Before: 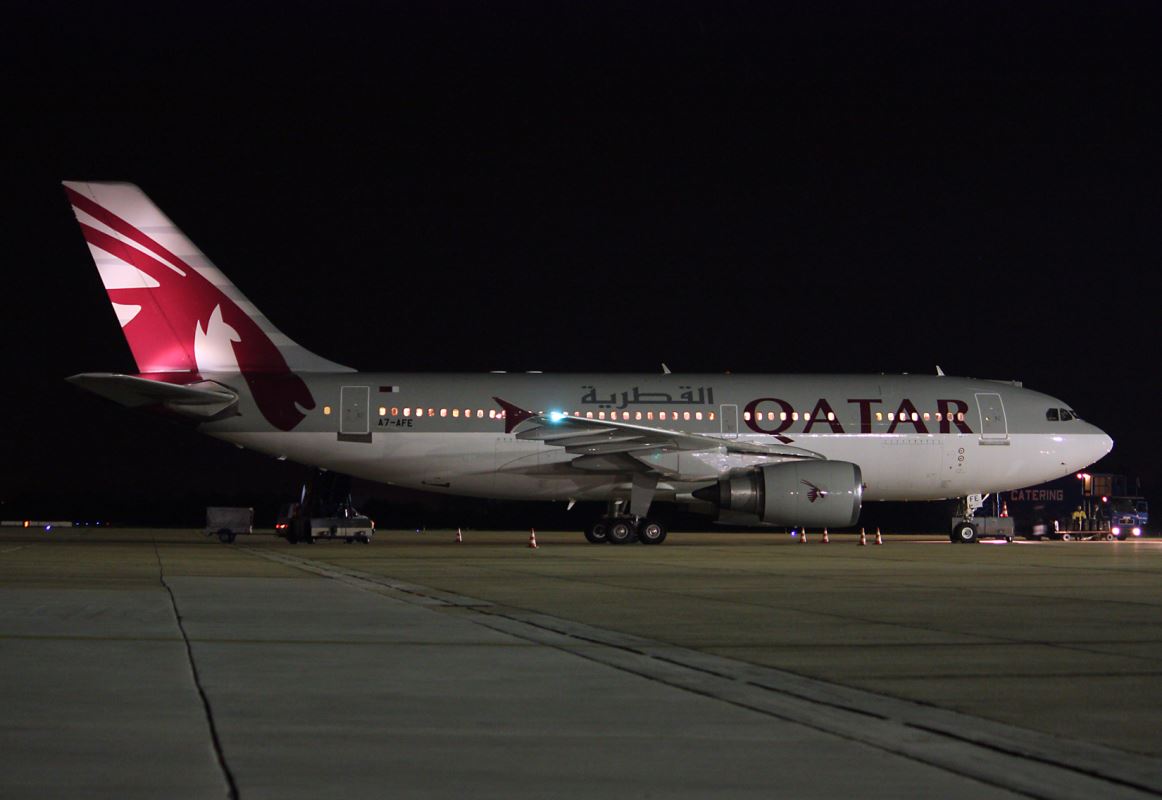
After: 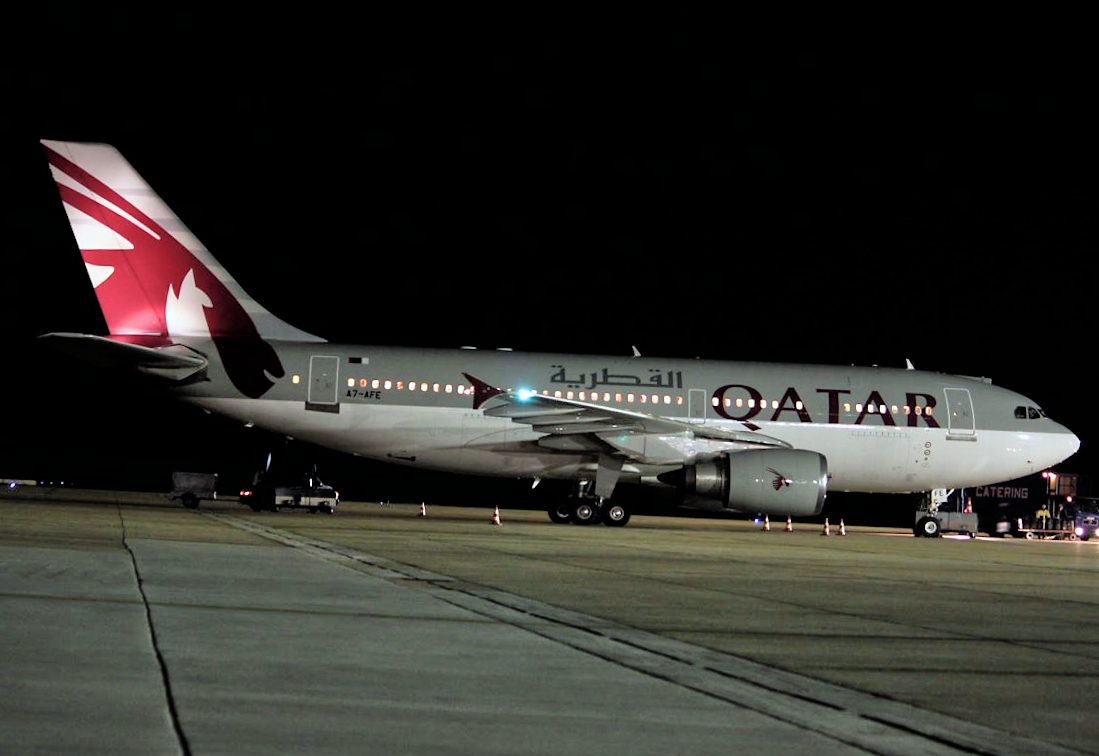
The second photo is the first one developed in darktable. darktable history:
crop and rotate: angle -2.29°
filmic rgb: black relative exposure -6.45 EV, white relative exposure 2.43 EV, threshold 5.98 EV, target white luminance 99.959%, hardness 5.31, latitude 0.094%, contrast 1.42, highlights saturation mix 1.78%, enable highlight reconstruction true
tone equalizer: -7 EV 0.159 EV, -6 EV 0.588 EV, -5 EV 1.12 EV, -4 EV 1.33 EV, -3 EV 1.12 EV, -2 EV 0.6 EV, -1 EV 0.156 EV
color correction: highlights a* -6.38, highlights b* 0.475
